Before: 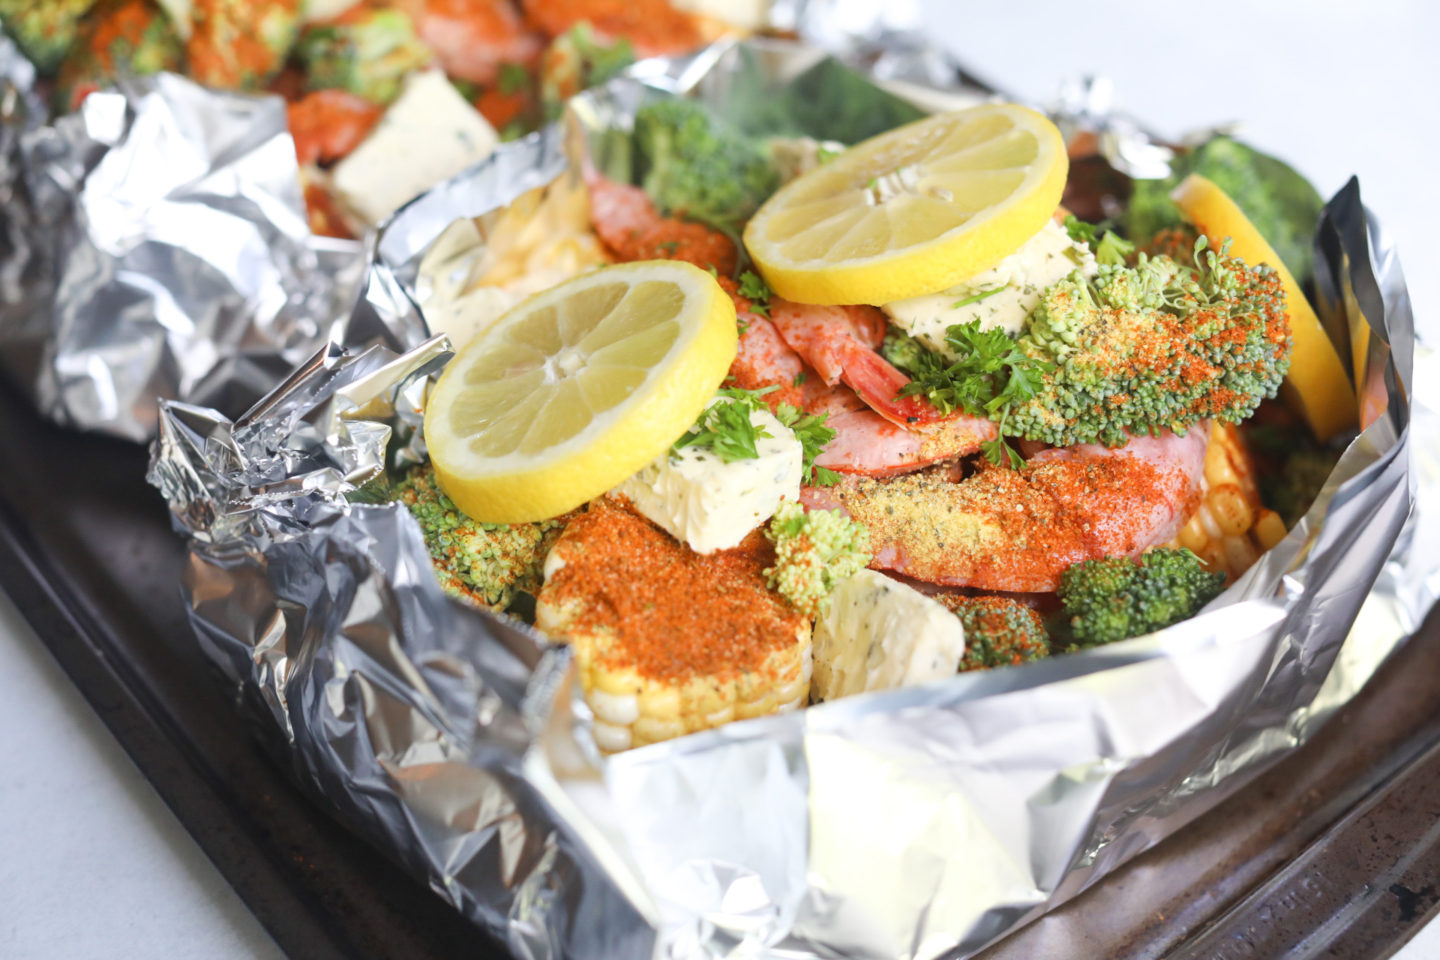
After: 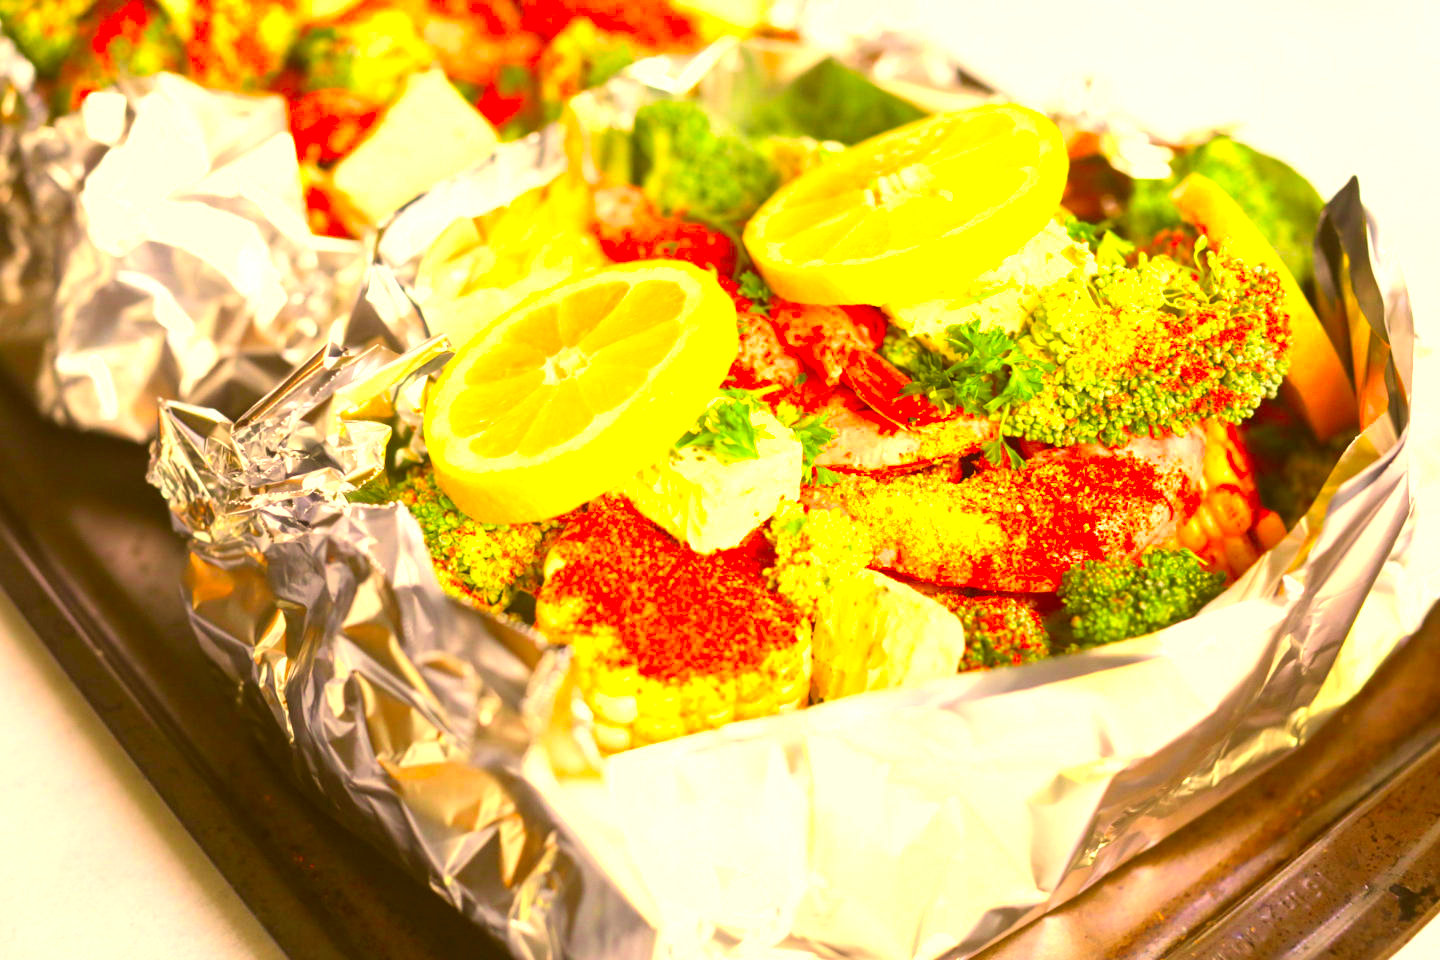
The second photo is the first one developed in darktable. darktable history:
color correction: highlights a* 10.44, highlights b* 30.04, shadows a* 2.73, shadows b* 17.51, saturation 1.72
exposure: black level correction 0, exposure 1 EV, compensate exposure bias true, compensate highlight preservation false
